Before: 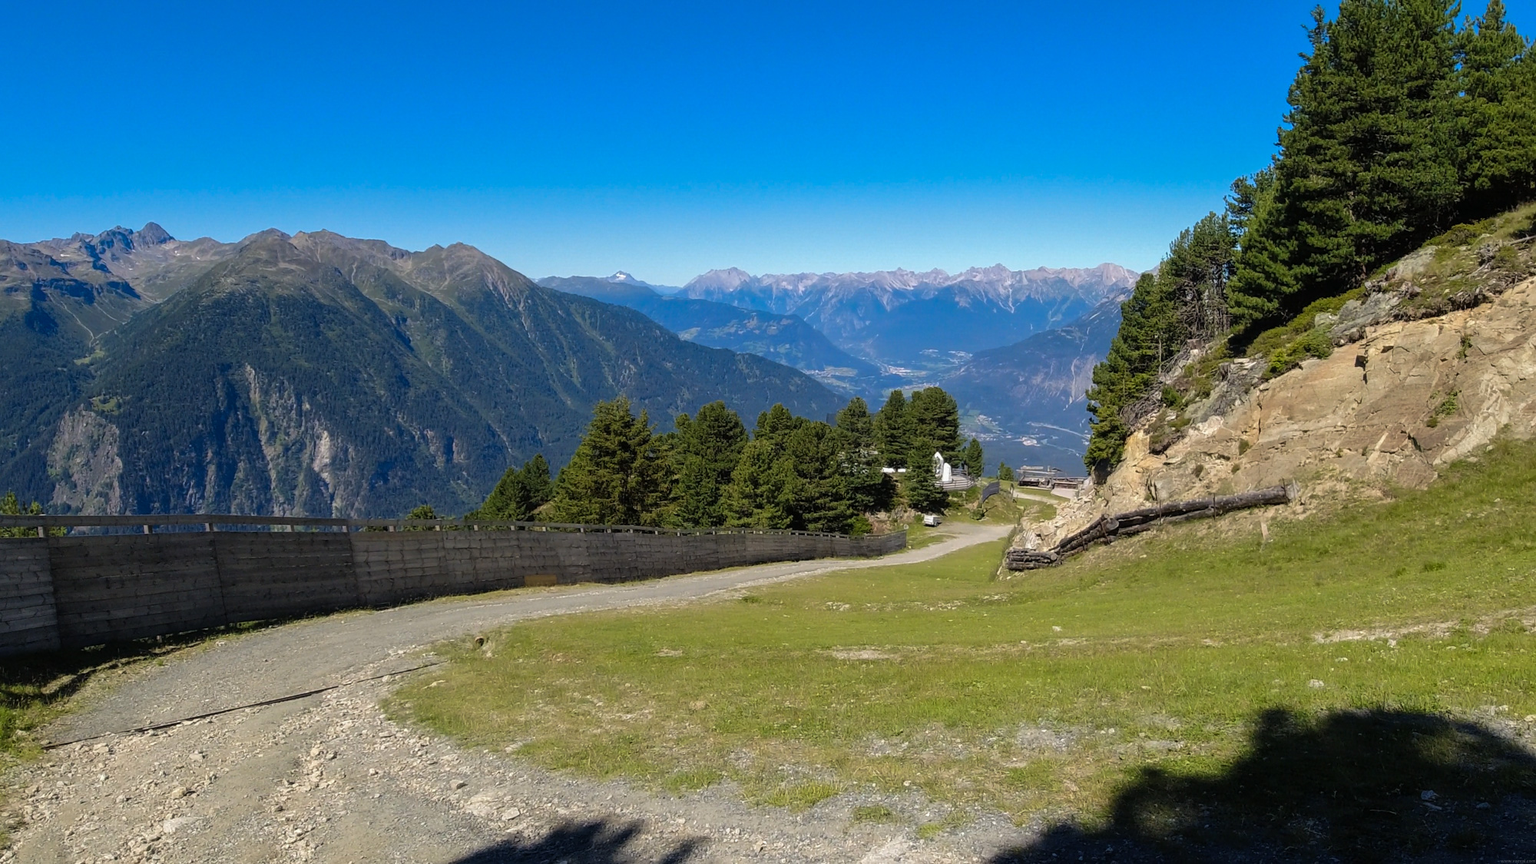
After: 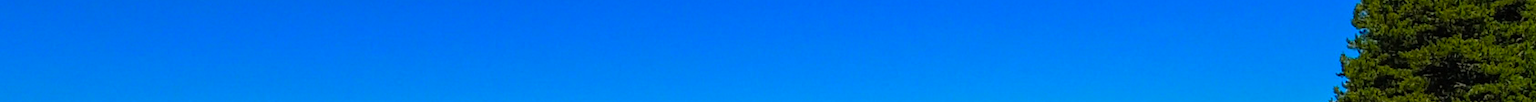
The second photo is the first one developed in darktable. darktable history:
color balance rgb: linear chroma grading › global chroma 15%, perceptual saturation grading › global saturation 30%
haze removal: compatibility mode true, adaptive false
base curve: curves: ch0 [(0, 0) (0.74, 0.67) (1, 1)]
crop and rotate: left 9.644%, top 9.491%, right 6.021%, bottom 80.509%
